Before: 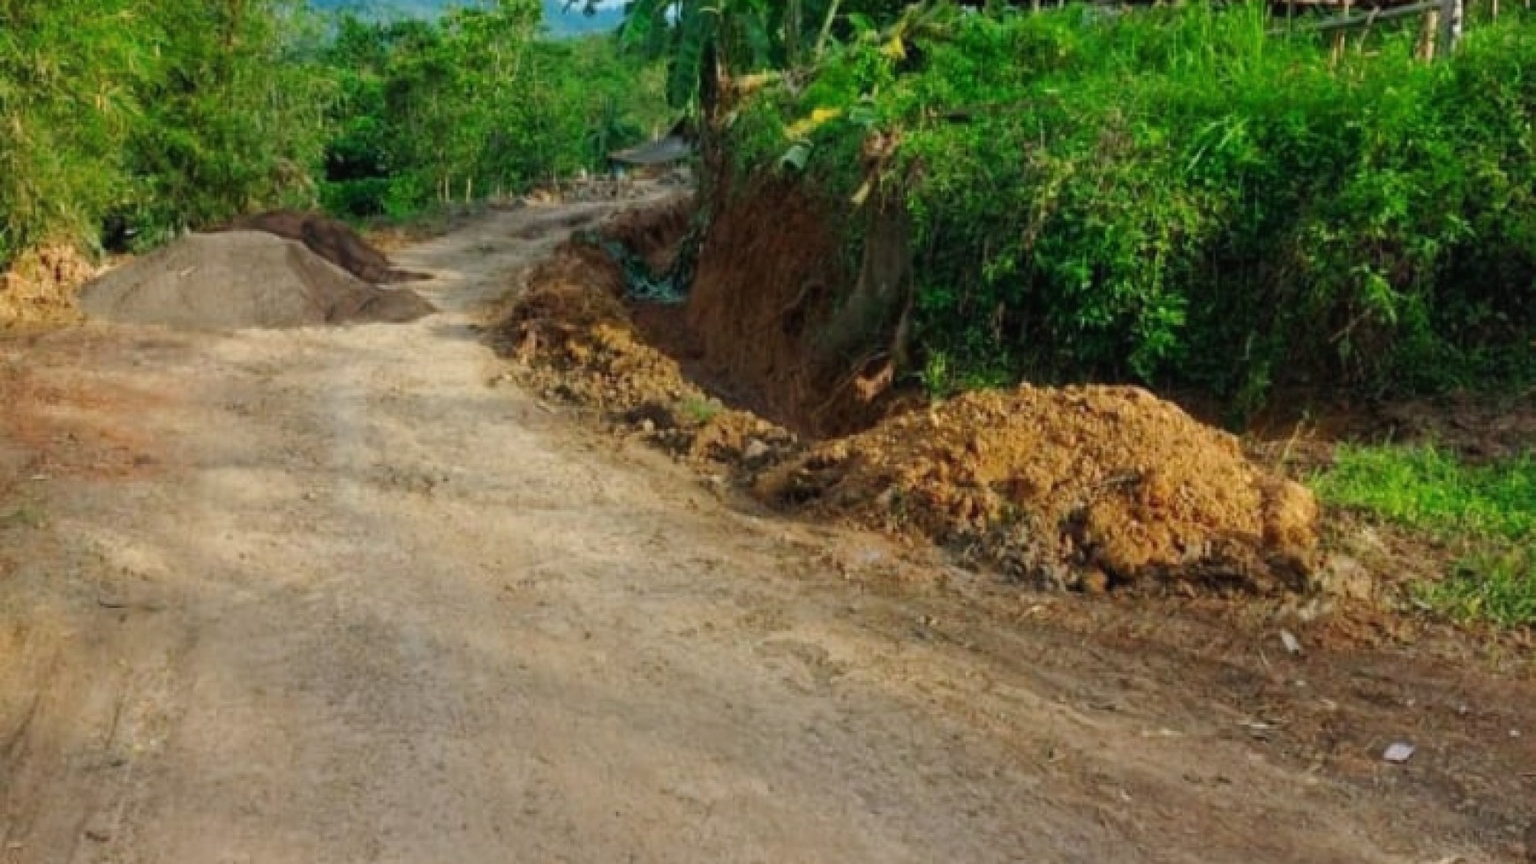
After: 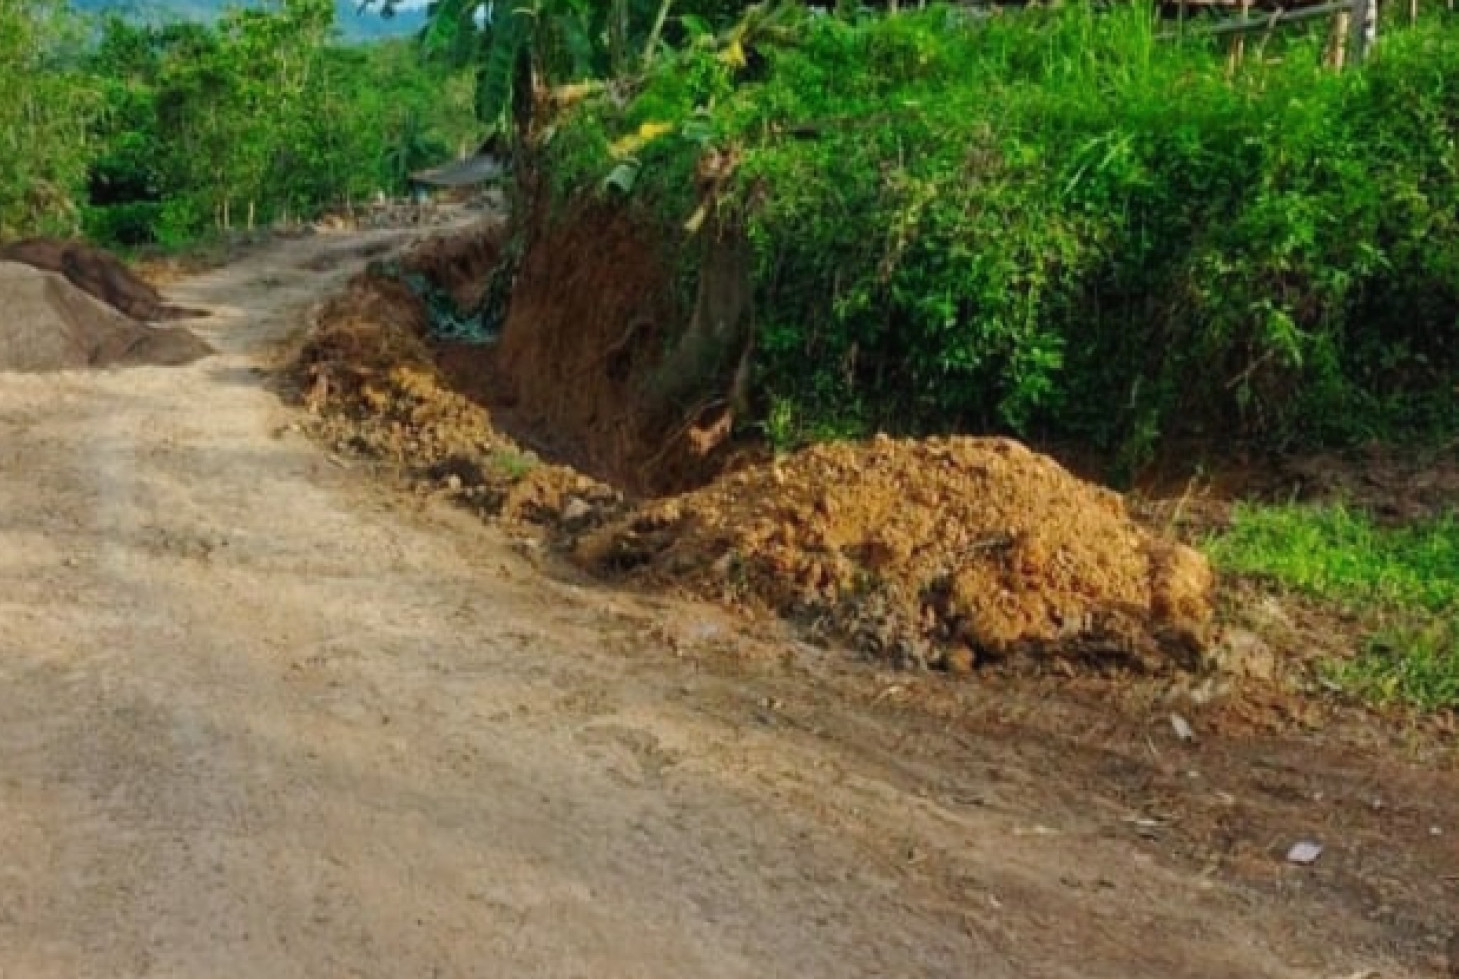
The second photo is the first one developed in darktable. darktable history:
crop: left 16.145%
exposure: black level correction 0, compensate exposure bias true, compensate highlight preservation false
